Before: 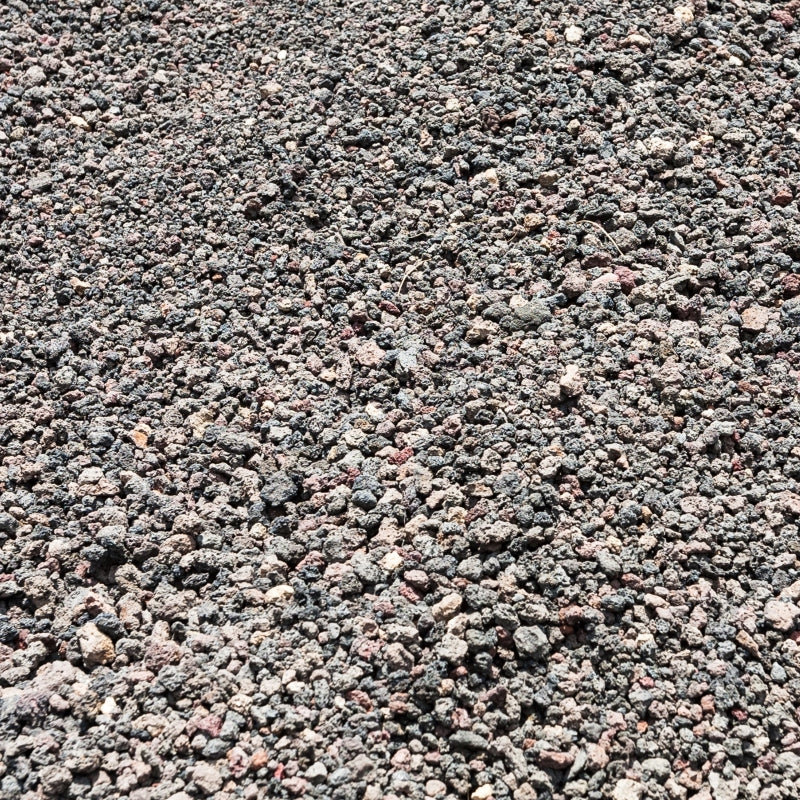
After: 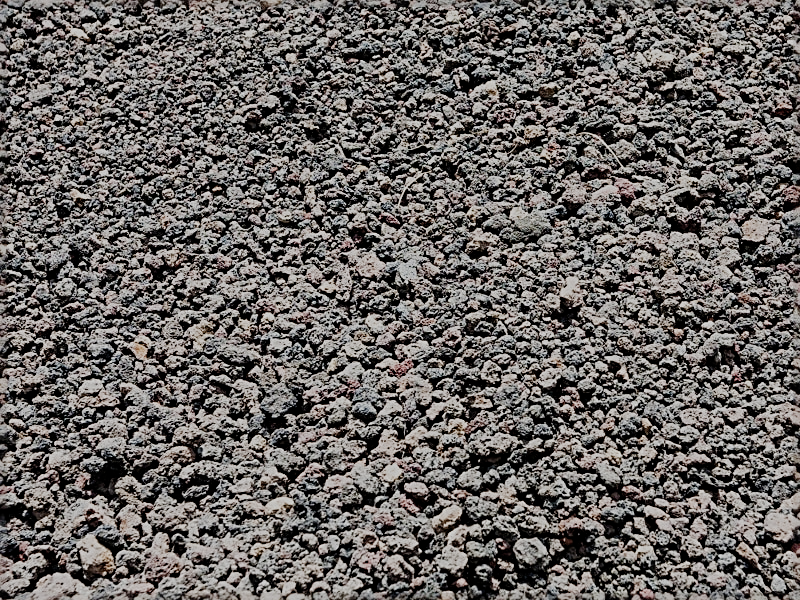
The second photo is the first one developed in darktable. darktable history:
sharpen: radius 2.543, amount 0.636
filmic rgb: middle gray luminance 30%, black relative exposure -9 EV, white relative exposure 7 EV, threshold 6 EV, target black luminance 0%, hardness 2.94, latitude 2.04%, contrast 0.963, highlights saturation mix 5%, shadows ↔ highlights balance 12.16%, add noise in highlights 0, preserve chrominance no, color science v3 (2019), use custom middle-gray values true, iterations of high-quality reconstruction 0, contrast in highlights soft, enable highlight reconstruction true
crop: top 11.038%, bottom 13.962%
exposure: exposure 0.207 EV, compensate highlight preservation false
